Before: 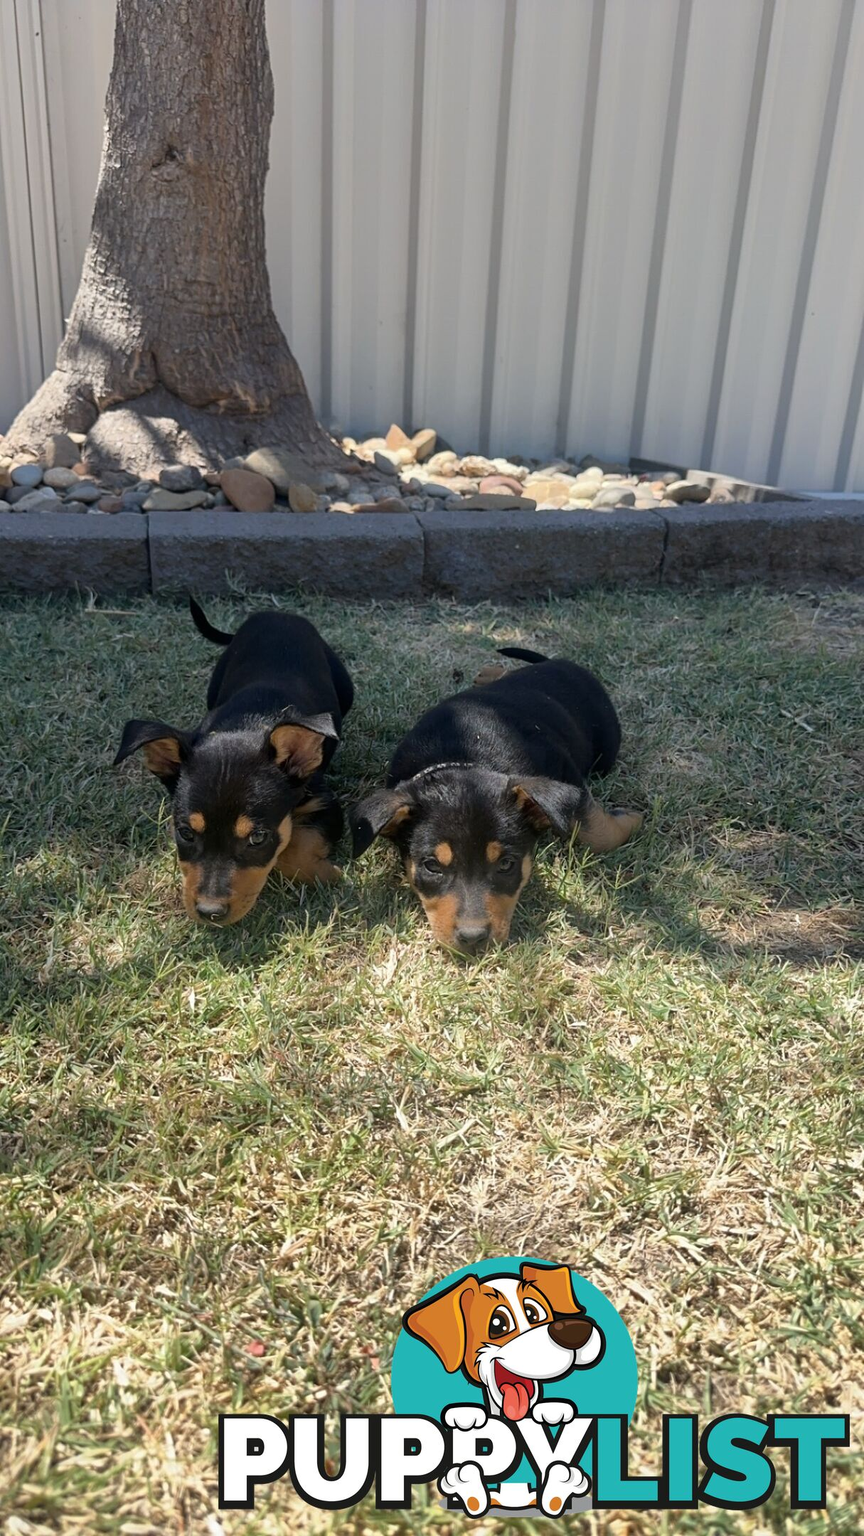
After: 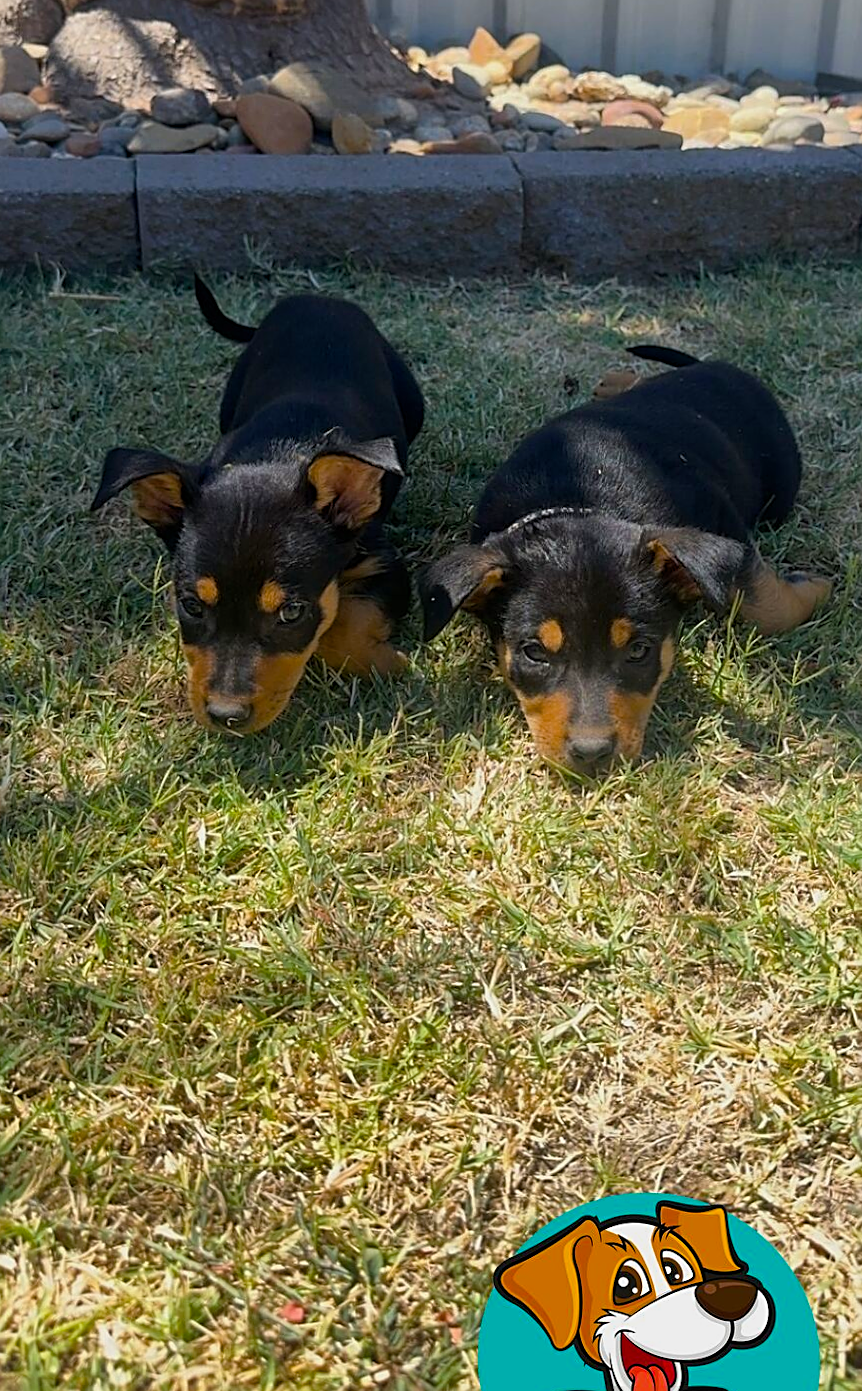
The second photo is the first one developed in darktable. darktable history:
sharpen: on, module defaults
crop: left 6.488%, top 27.668%, right 24.183%, bottom 8.656%
rotate and perspective: lens shift (vertical) 0.048, lens shift (horizontal) -0.024, automatic cropping off
exposure: exposure -0.242 EV, compensate highlight preservation false
color balance rgb: linear chroma grading › global chroma 15%, perceptual saturation grading › global saturation 30%
